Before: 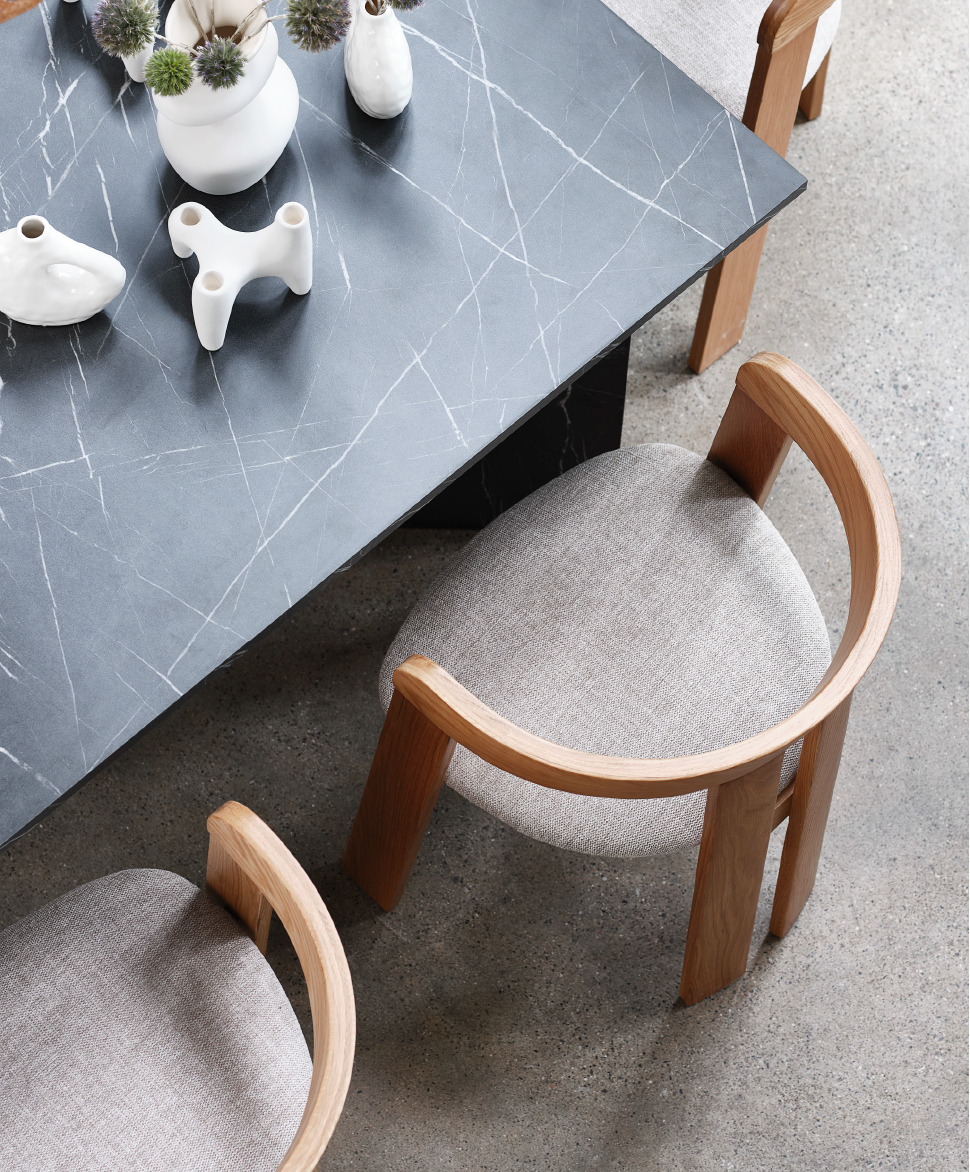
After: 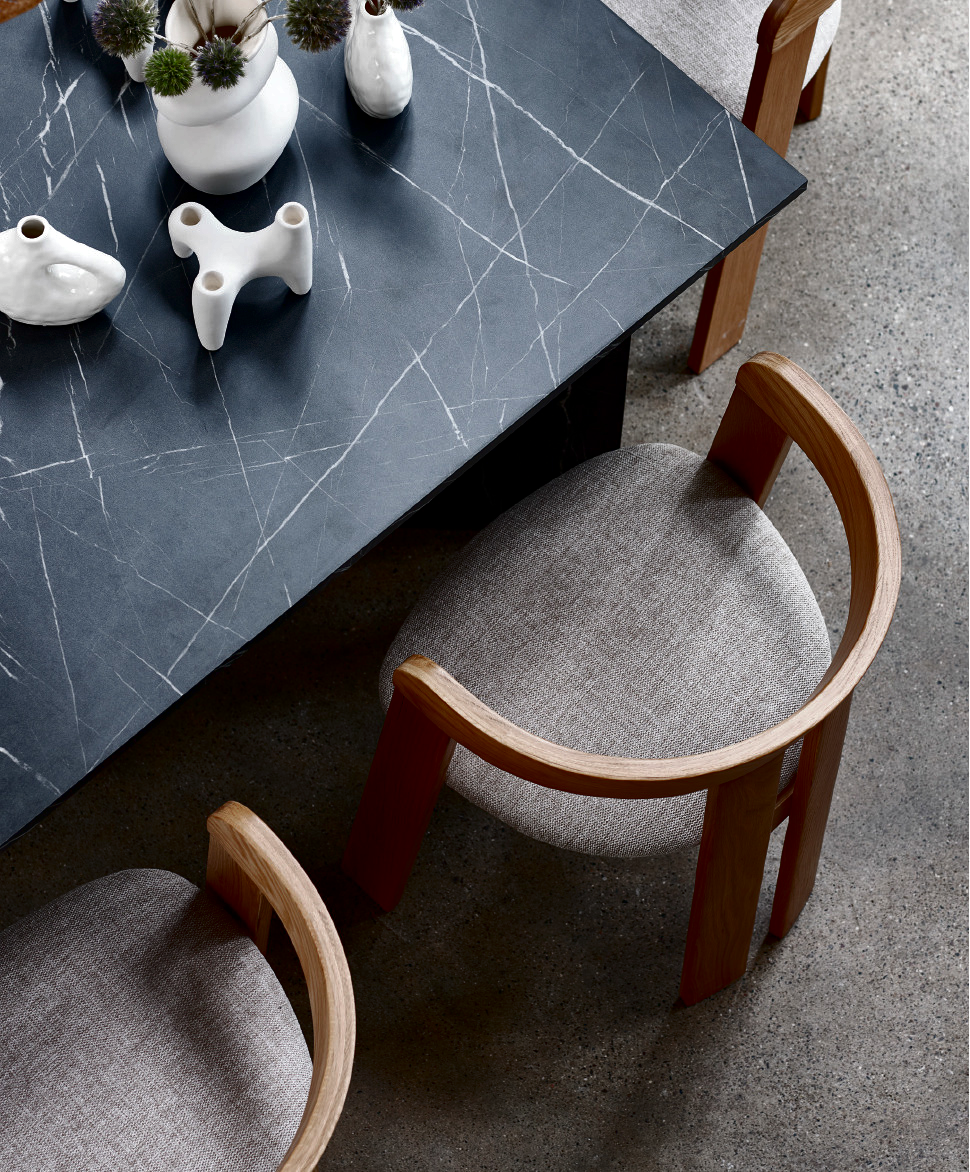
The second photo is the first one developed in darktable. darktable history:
haze removal: compatibility mode true, adaptive false
contrast brightness saturation: brightness -0.52
